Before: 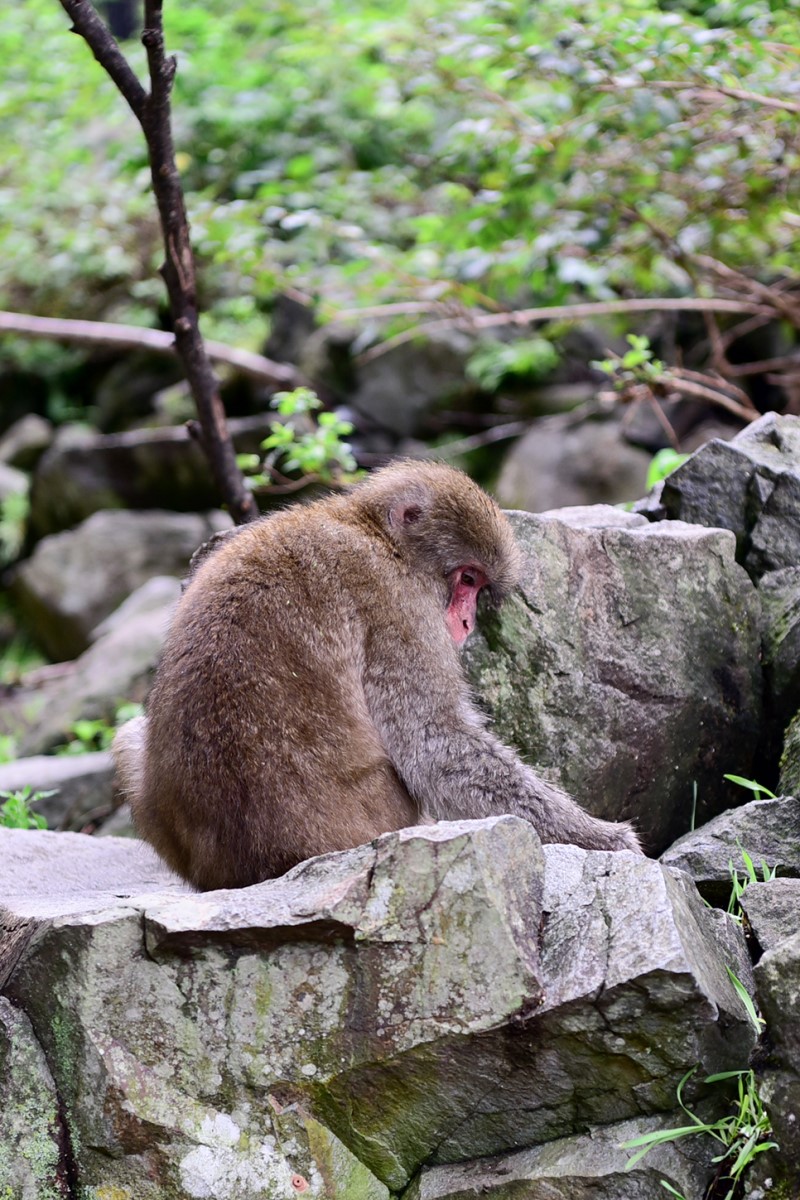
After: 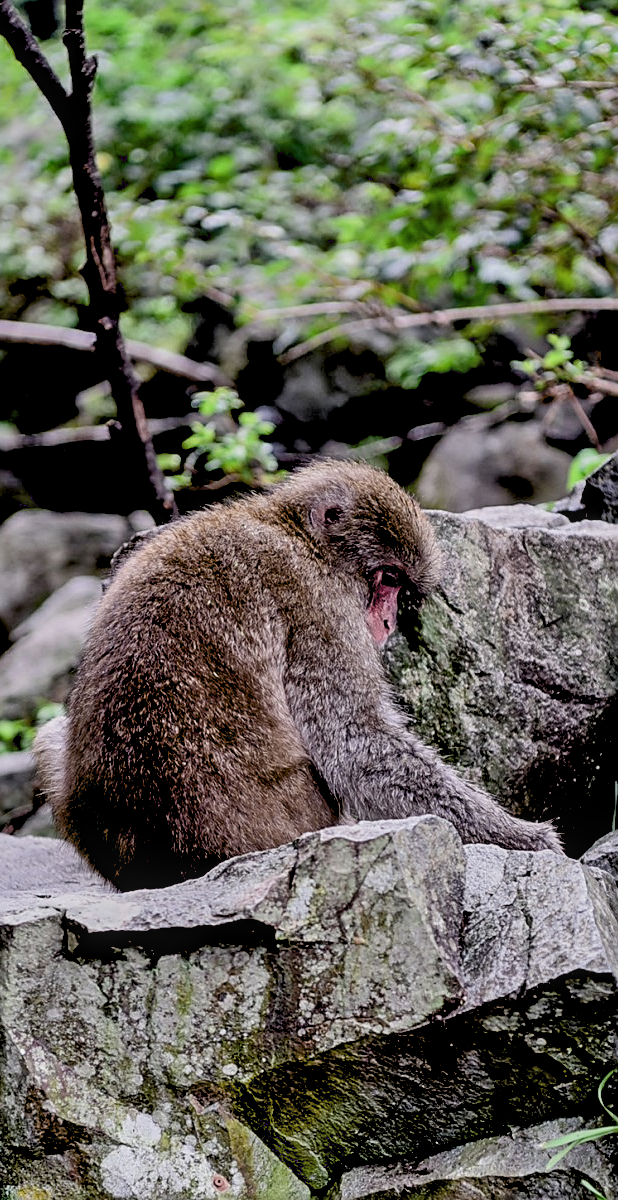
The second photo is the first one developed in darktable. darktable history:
local contrast: on, module defaults
sharpen: on, module defaults
filmic rgb: black relative exposure -8 EV, white relative exposure 4 EV, hardness 4.21
tone equalizer: -7 EV 0.151 EV, -6 EV 0.626 EV, -5 EV 1.15 EV, -4 EV 1.31 EV, -3 EV 1.13 EV, -2 EV 0.6 EV, -1 EV 0.149 EV, luminance estimator HSV value / RGB max
exposure: black level correction 0.041, exposure 0.5 EV, compensate exposure bias true, compensate highlight preservation false
levels: levels [0, 0.618, 1]
crop: left 9.892%, right 12.791%
